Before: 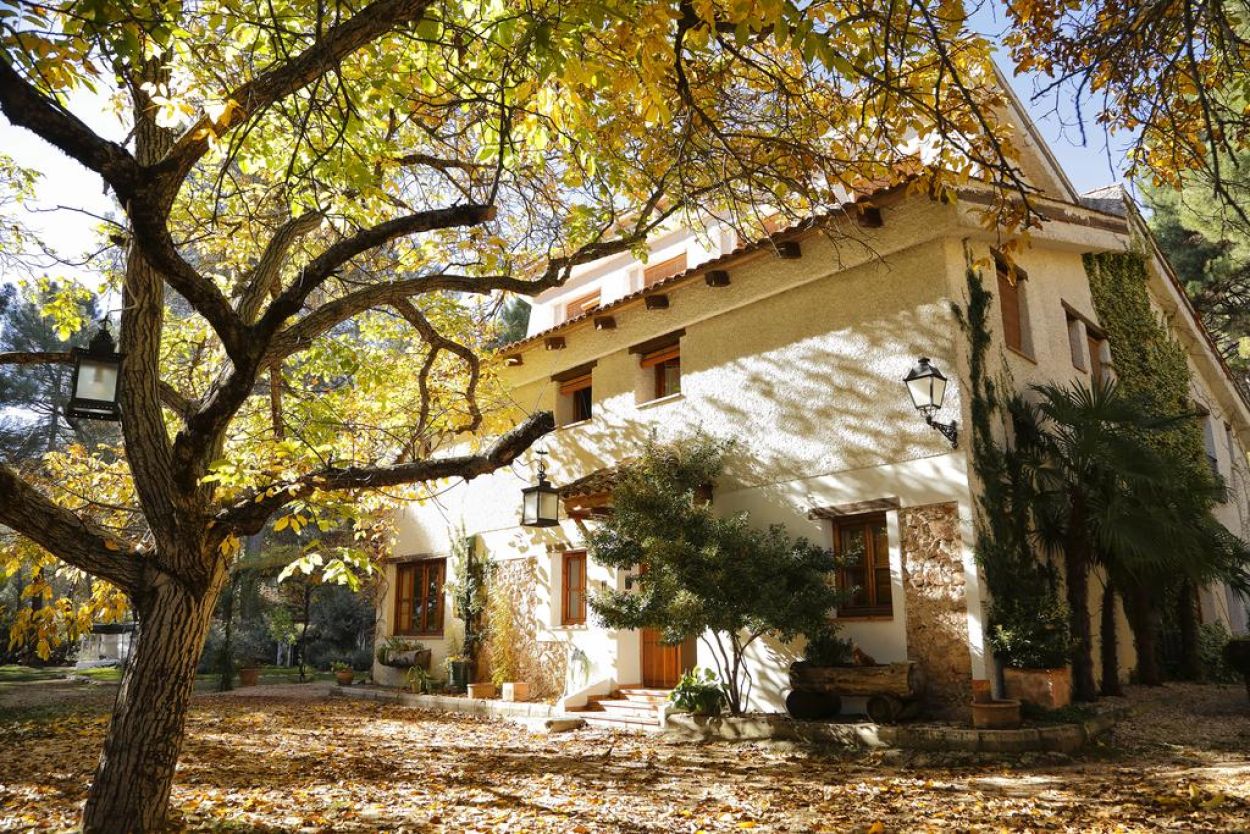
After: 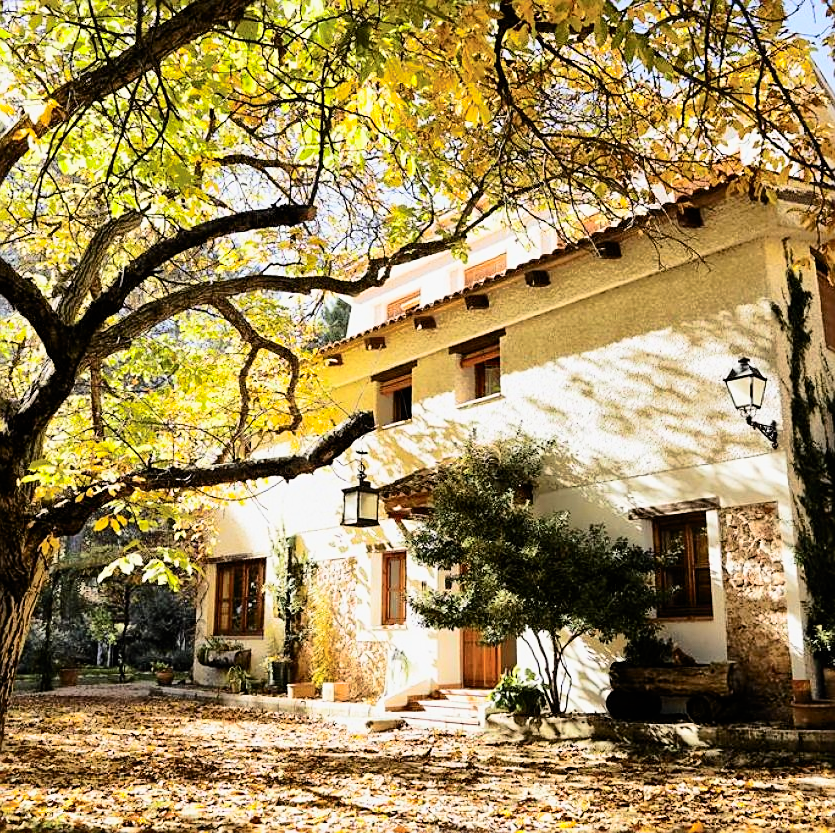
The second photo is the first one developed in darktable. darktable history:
shadows and highlights: shadows 39.78, highlights -59.69
crop and rotate: left 14.497%, right 18.65%
sharpen: on, module defaults
color balance rgb: power › luminance 1.588%, perceptual saturation grading › global saturation 0.783%, contrast -10.3%
filmic rgb: black relative exposure -5.13 EV, white relative exposure 3.51 EV, threshold 3 EV, hardness 3.19, contrast 1.4, highlights saturation mix -30.46%, enable highlight reconstruction true
contrast brightness saturation: contrast 0.378, brightness 0.115
exposure: black level correction 0, exposure 0.498 EV, compensate highlight preservation false
